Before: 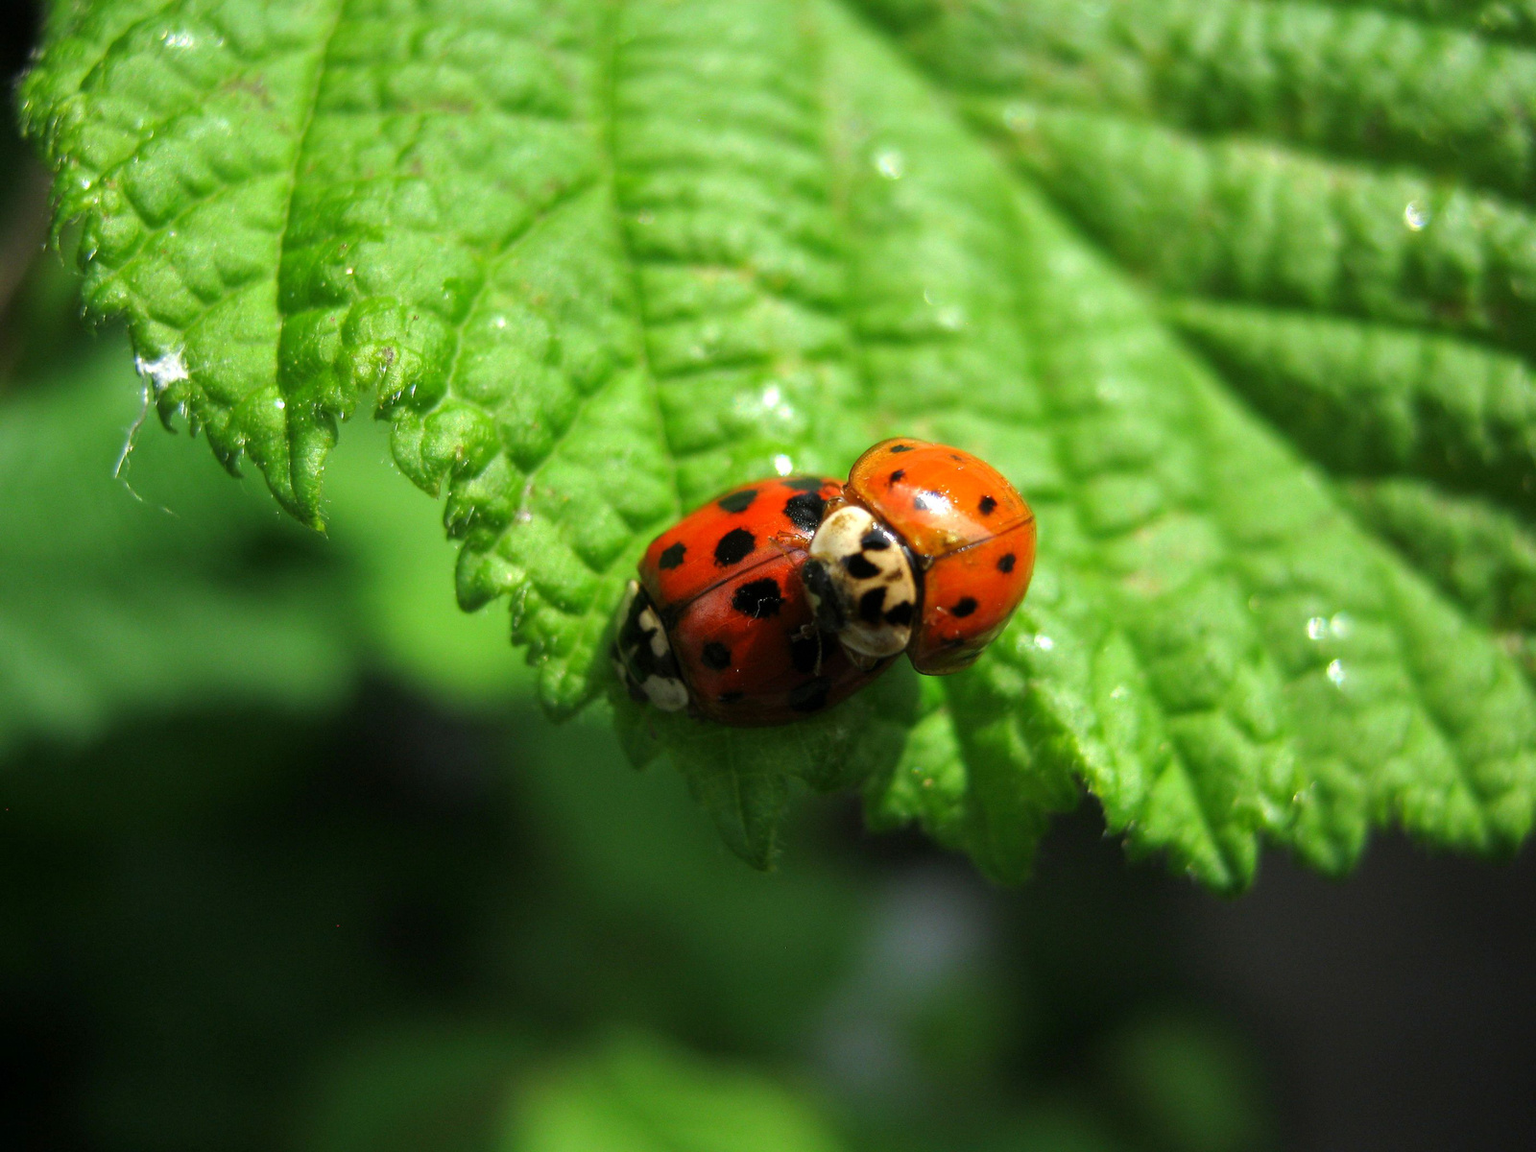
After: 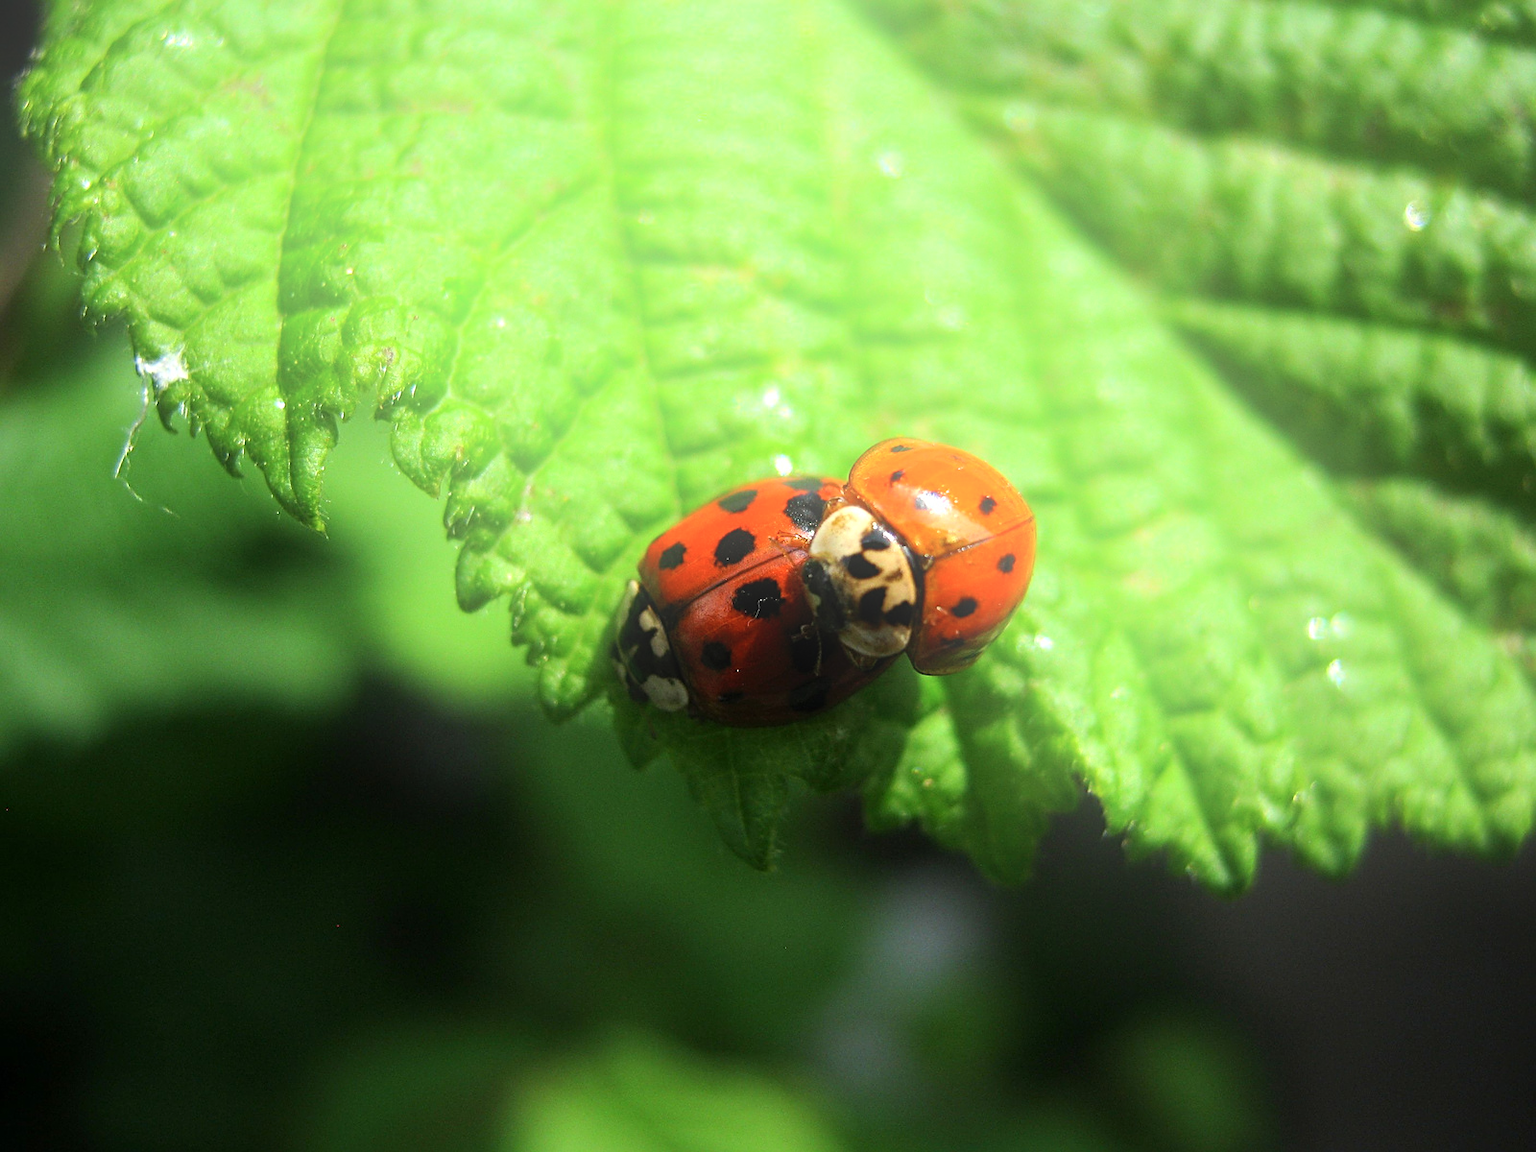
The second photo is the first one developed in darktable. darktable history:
contrast brightness saturation: contrast 0.15, brightness 0.05
bloom: on, module defaults
sharpen: on, module defaults
